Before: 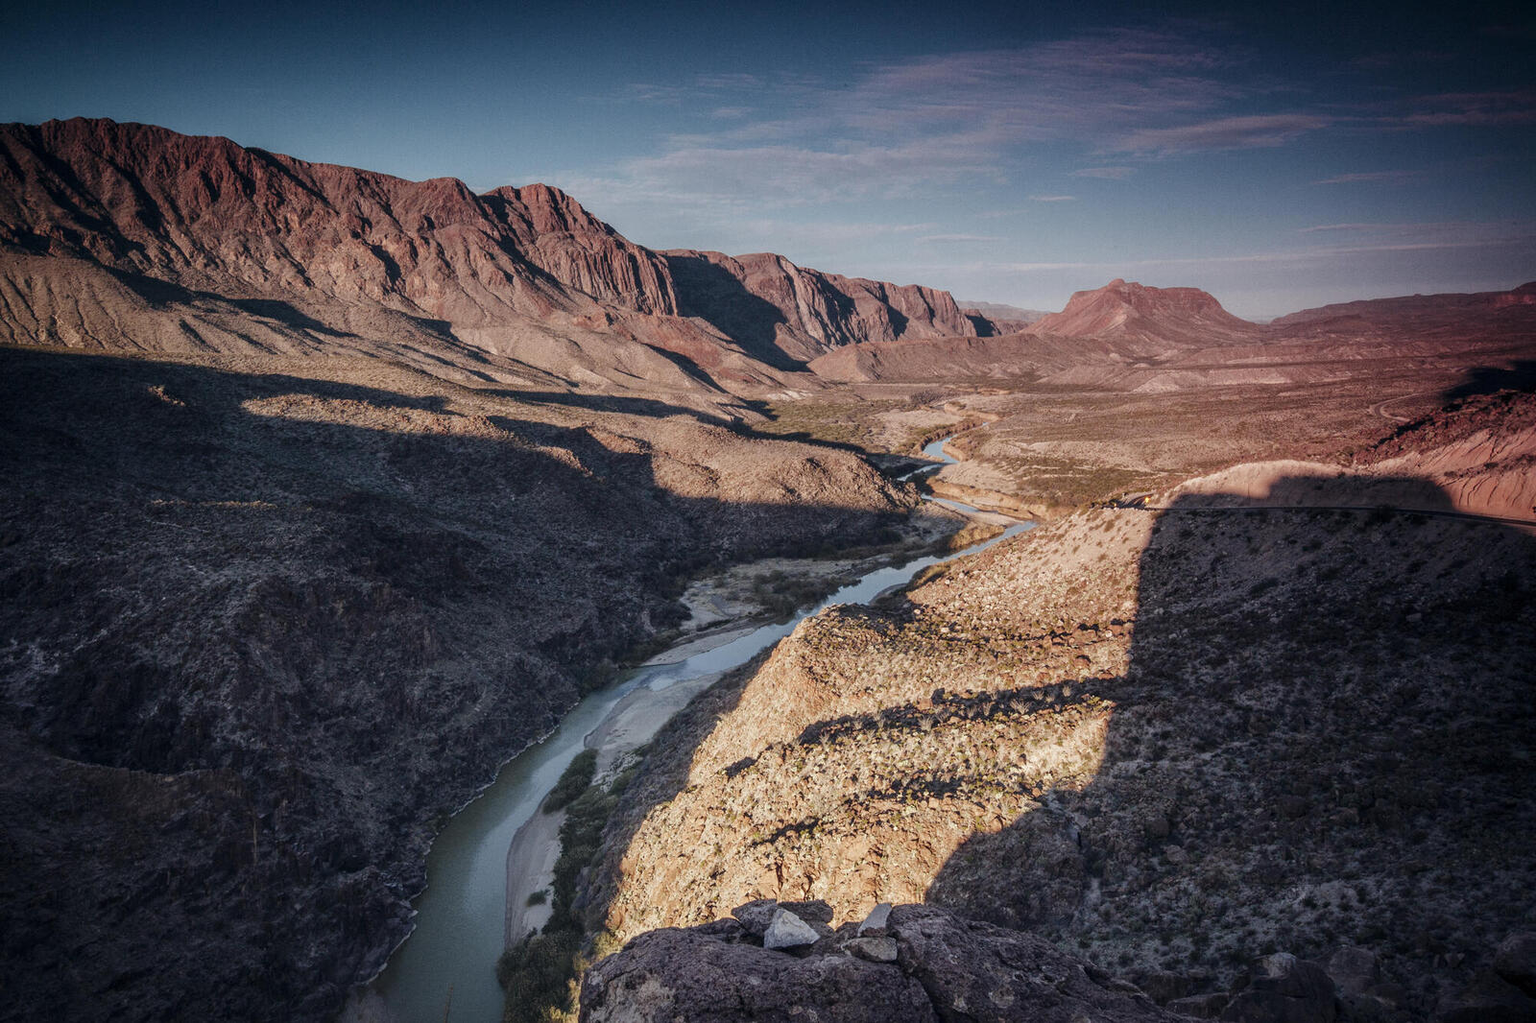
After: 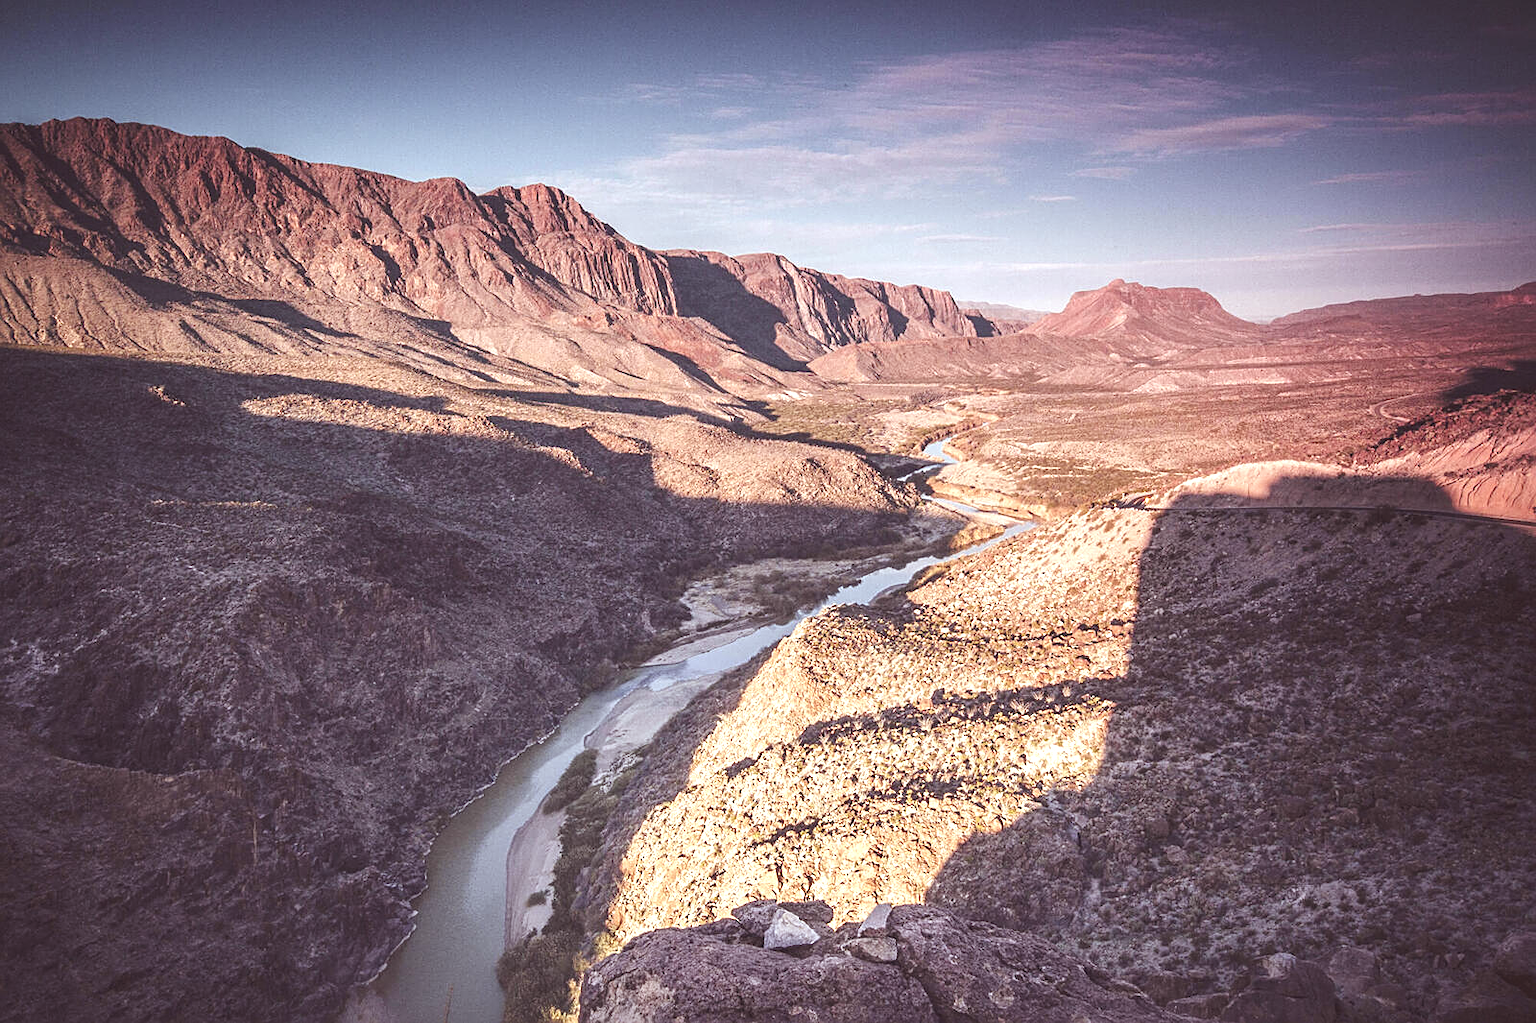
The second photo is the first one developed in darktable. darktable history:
exposure: black level correction 0, exposure 1.2 EV, compensate highlight preservation false
rgb levels: mode RGB, independent channels, levels [[0, 0.474, 1], [0, 0.5, 1], [0, 0.5, 1]]
color balance: lift [1.01, 1, 1, 1], gamma [1.097, 1, 1, 1], gain [0.85, 1, 1, 1]
sharpen: on, module defaults
